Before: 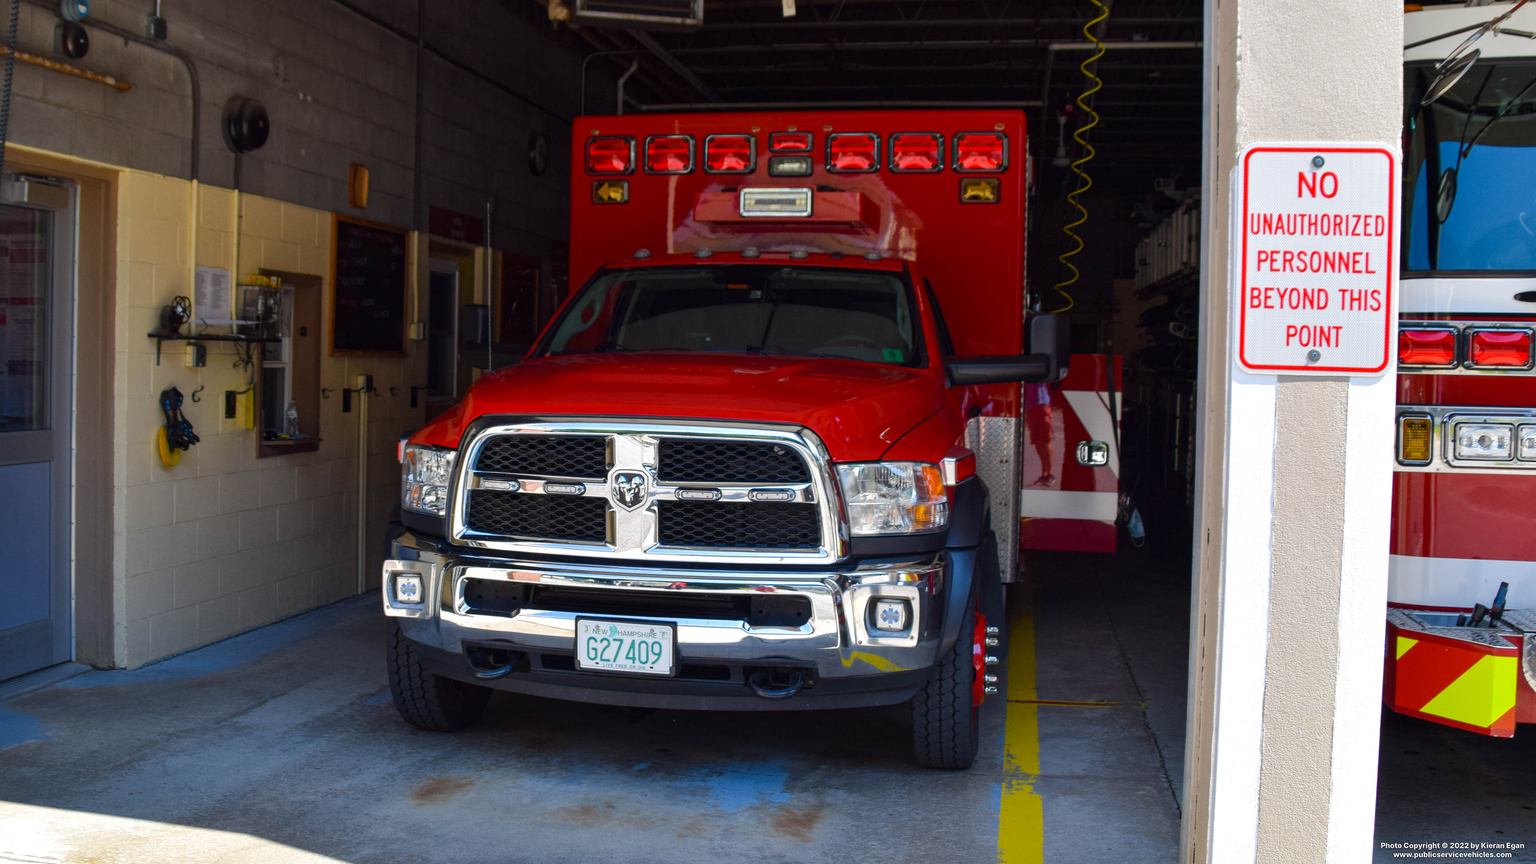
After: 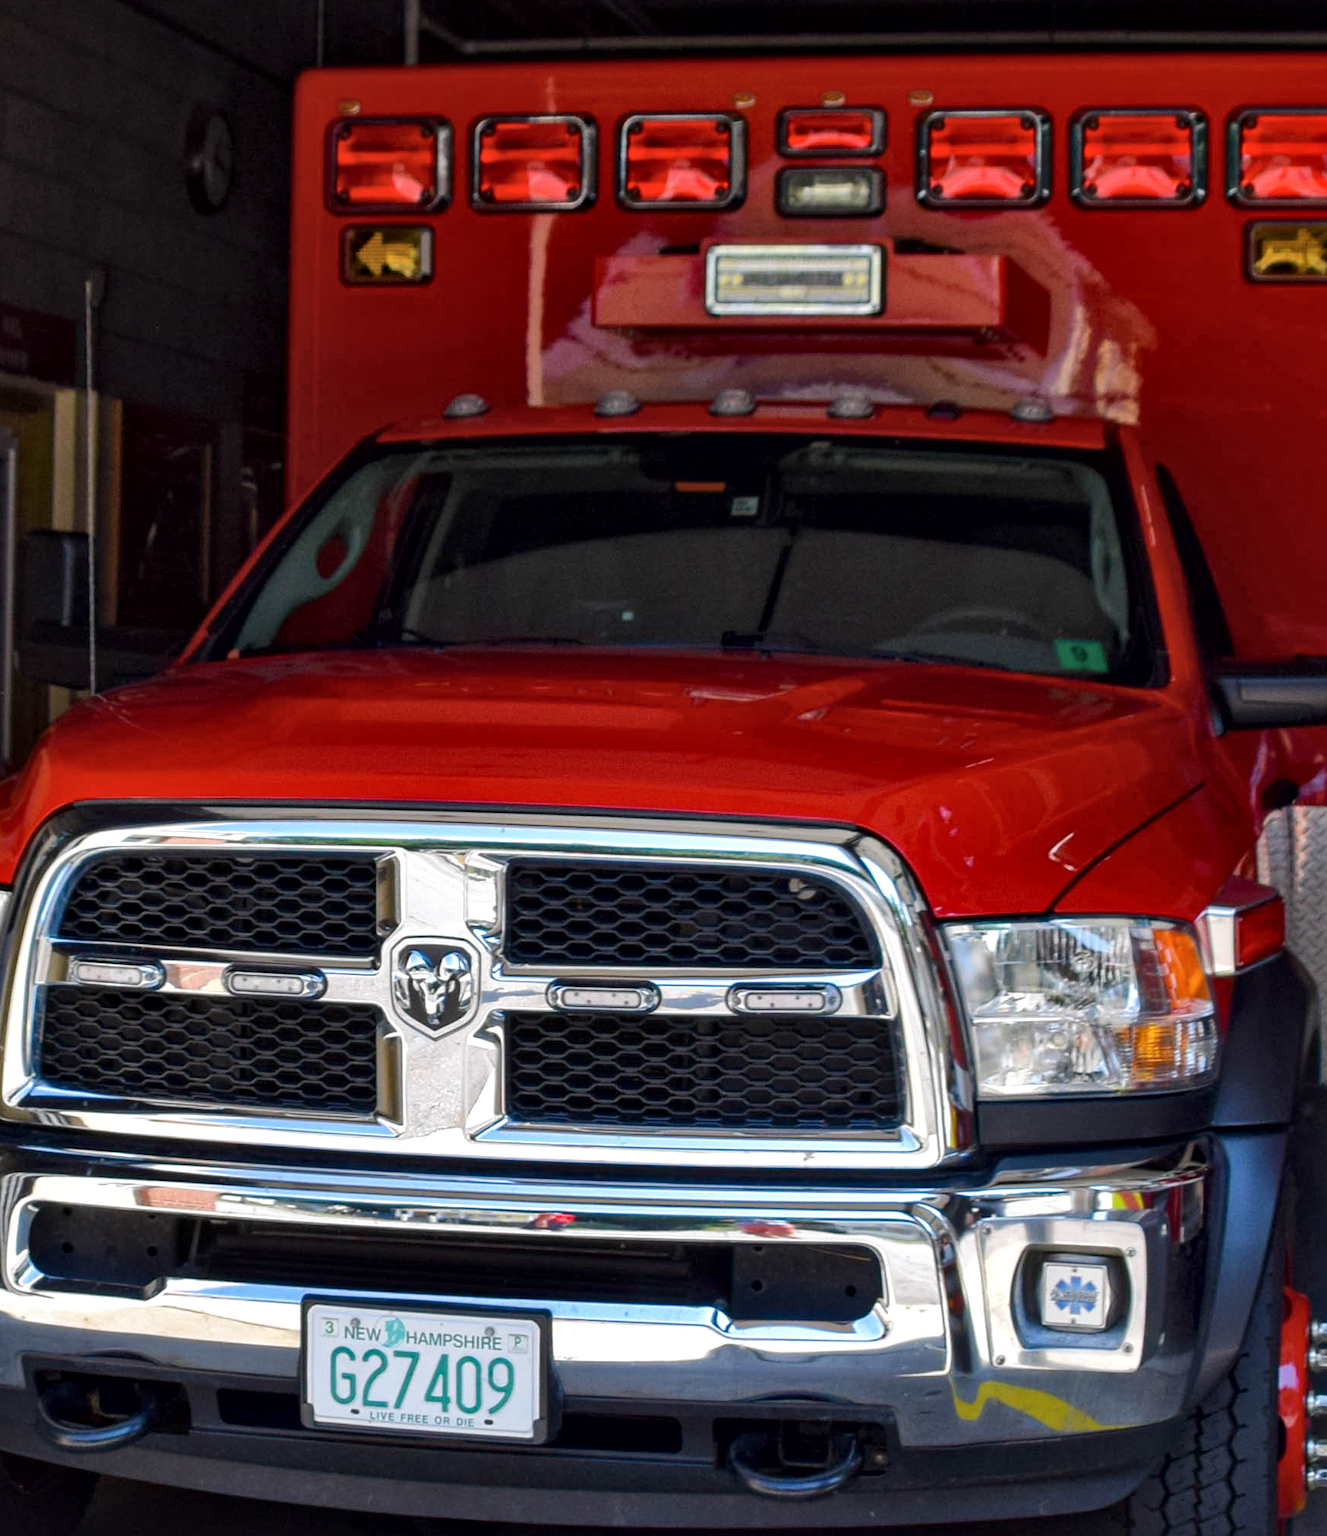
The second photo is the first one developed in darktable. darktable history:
crop and rotate: left 29.476%, top 10.214%, right 35.32%, bottom 17.333%
local contrast: mode bilateral grid, contrast 20, coarseness 50, detail 150%, midtone range 0.2
shadows and highlights: radius 108.52, shadows 23.73, highlights -59.32, low approximation 0.01, soften with gaussian
